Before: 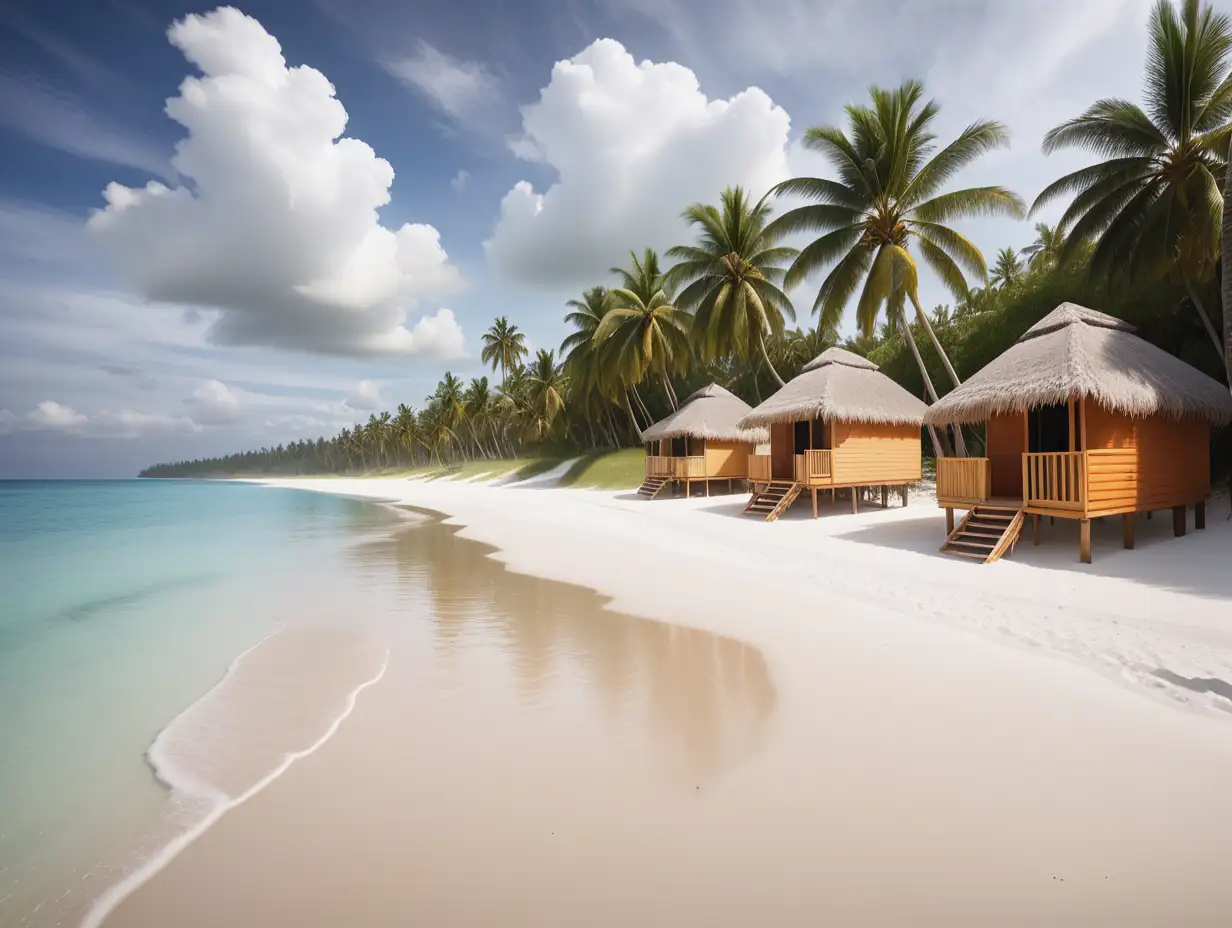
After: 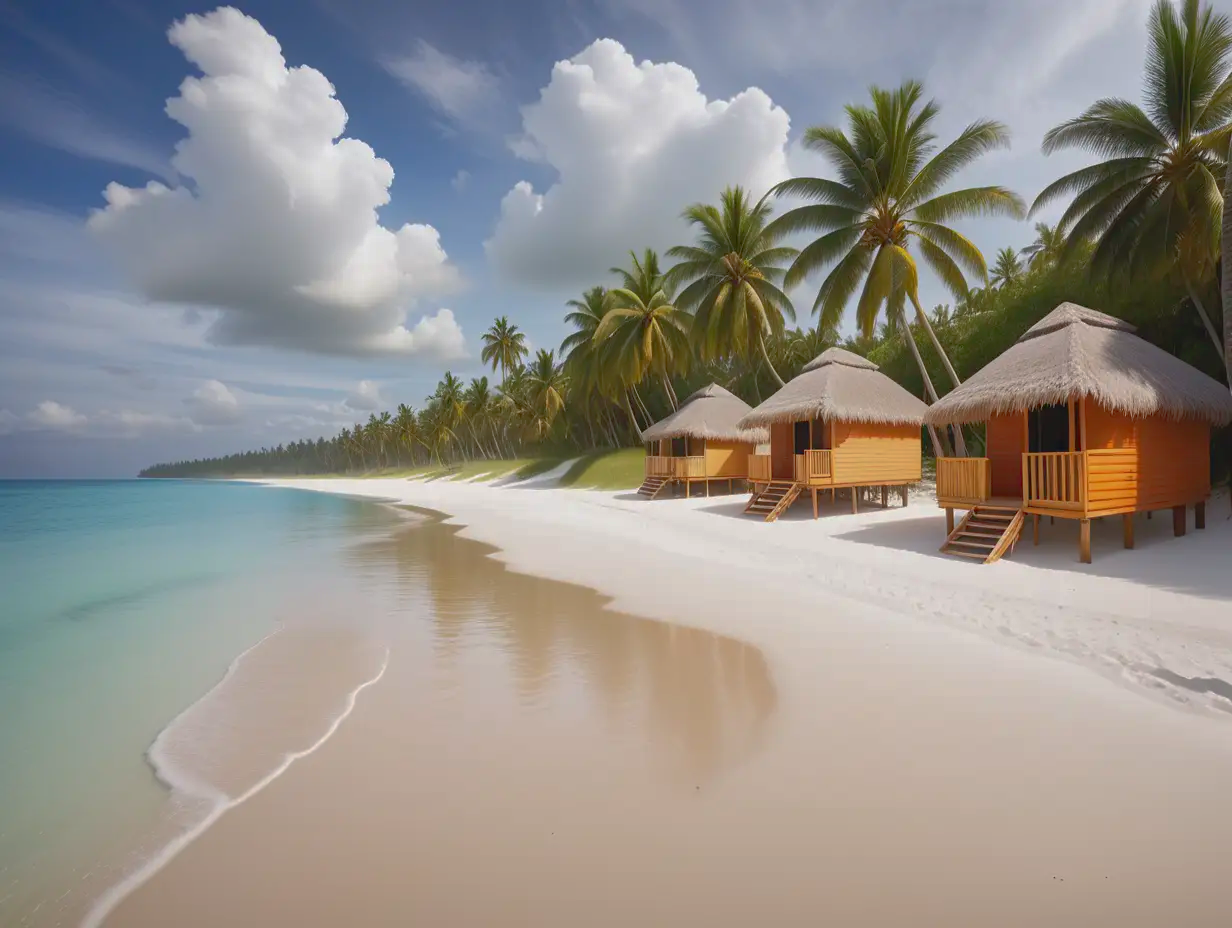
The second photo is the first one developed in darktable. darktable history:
contrast brightness saturation: contrast -0.09, brightness -0.07, saturation 0.09
shadows and highlights: radius 0.1, white point adjustment 1.65, soften with gaussian
